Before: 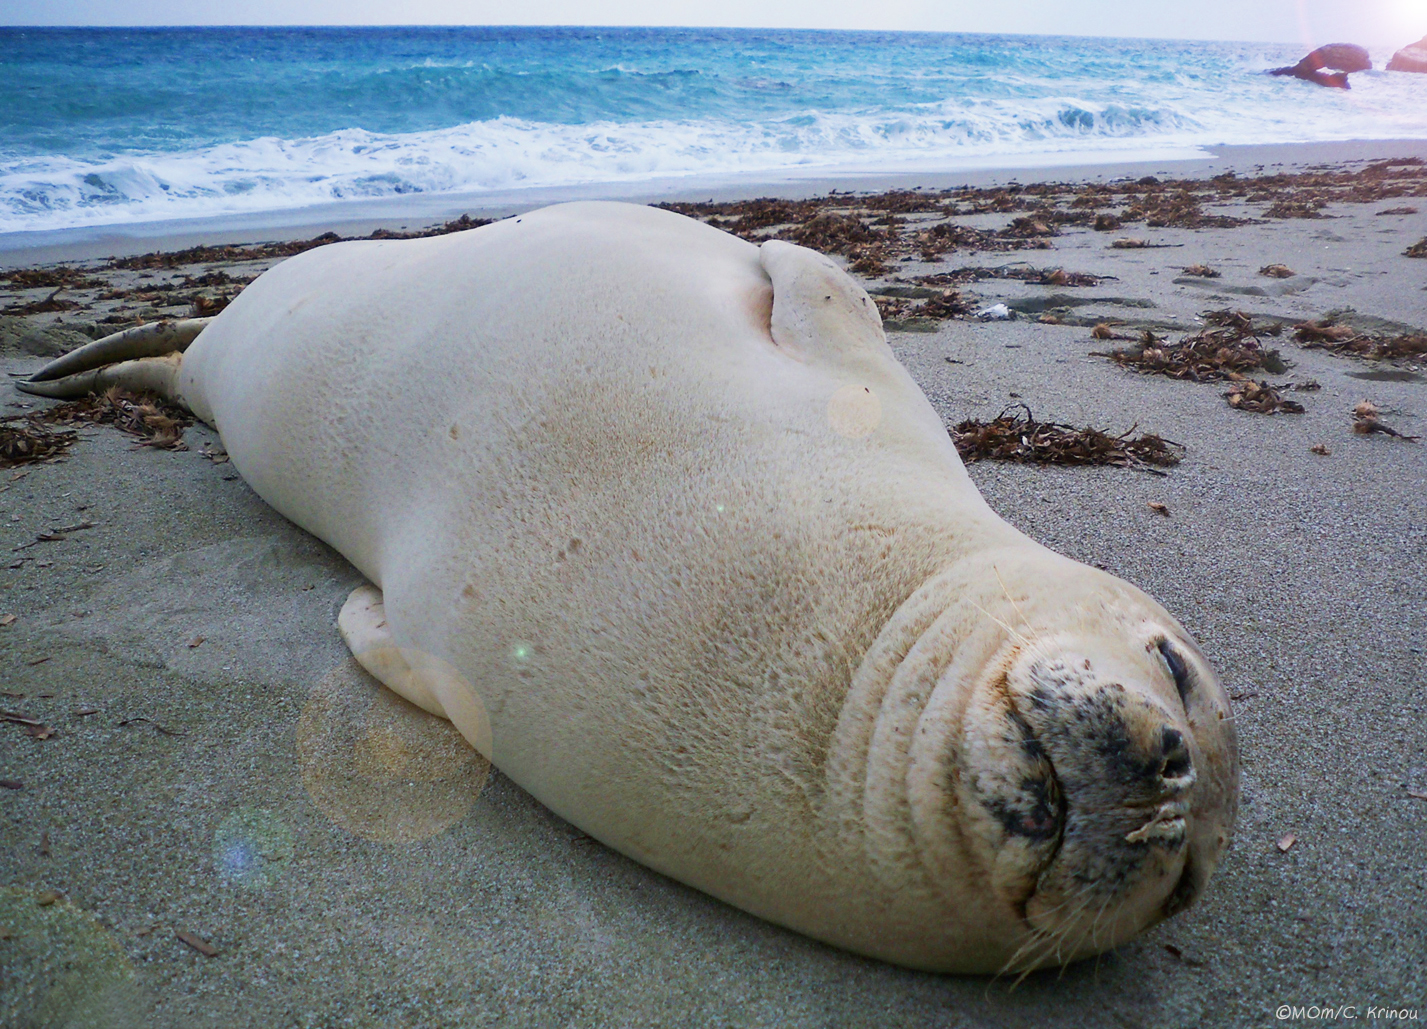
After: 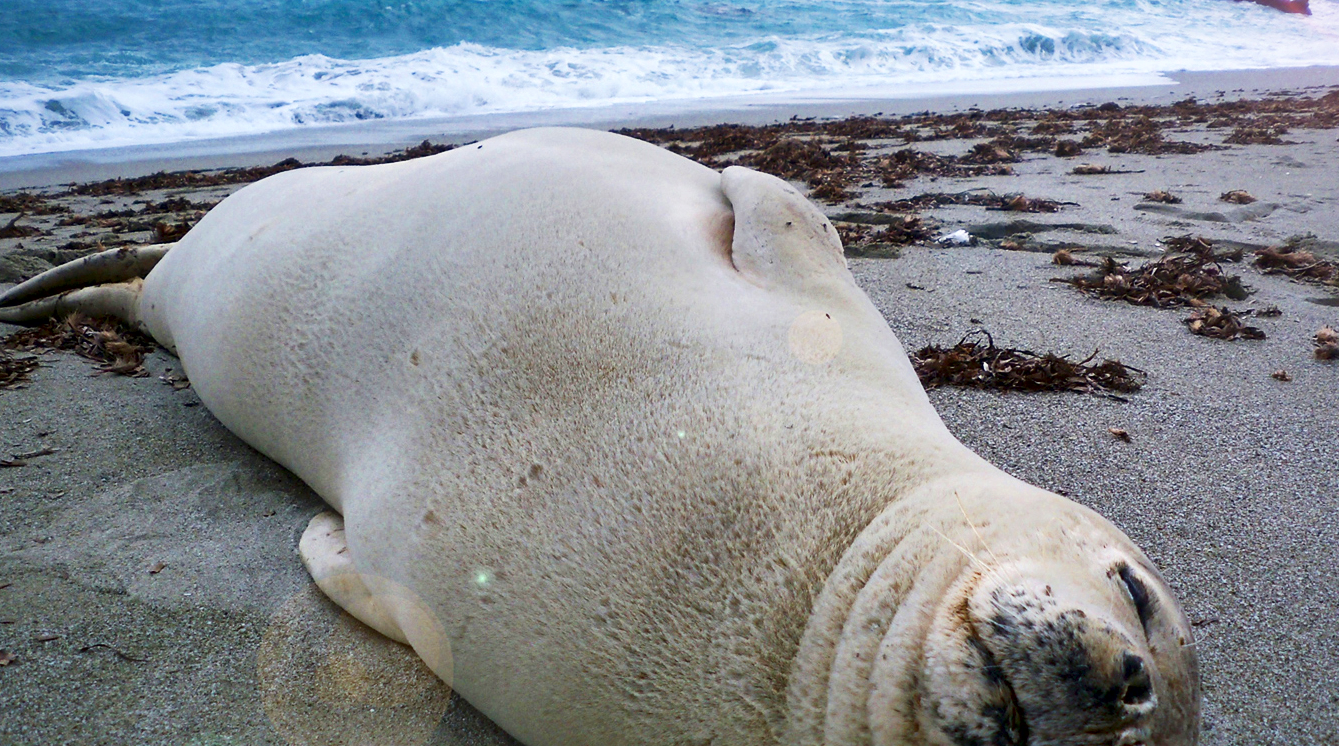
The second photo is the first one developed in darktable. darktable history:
crop: left 2.737%, top 7.287%, right 3.421%, bottom 20.179%
local contrast: mode bilateral grid, contrast 100, coarseness 100, detail 165%, midtone range 0.2
